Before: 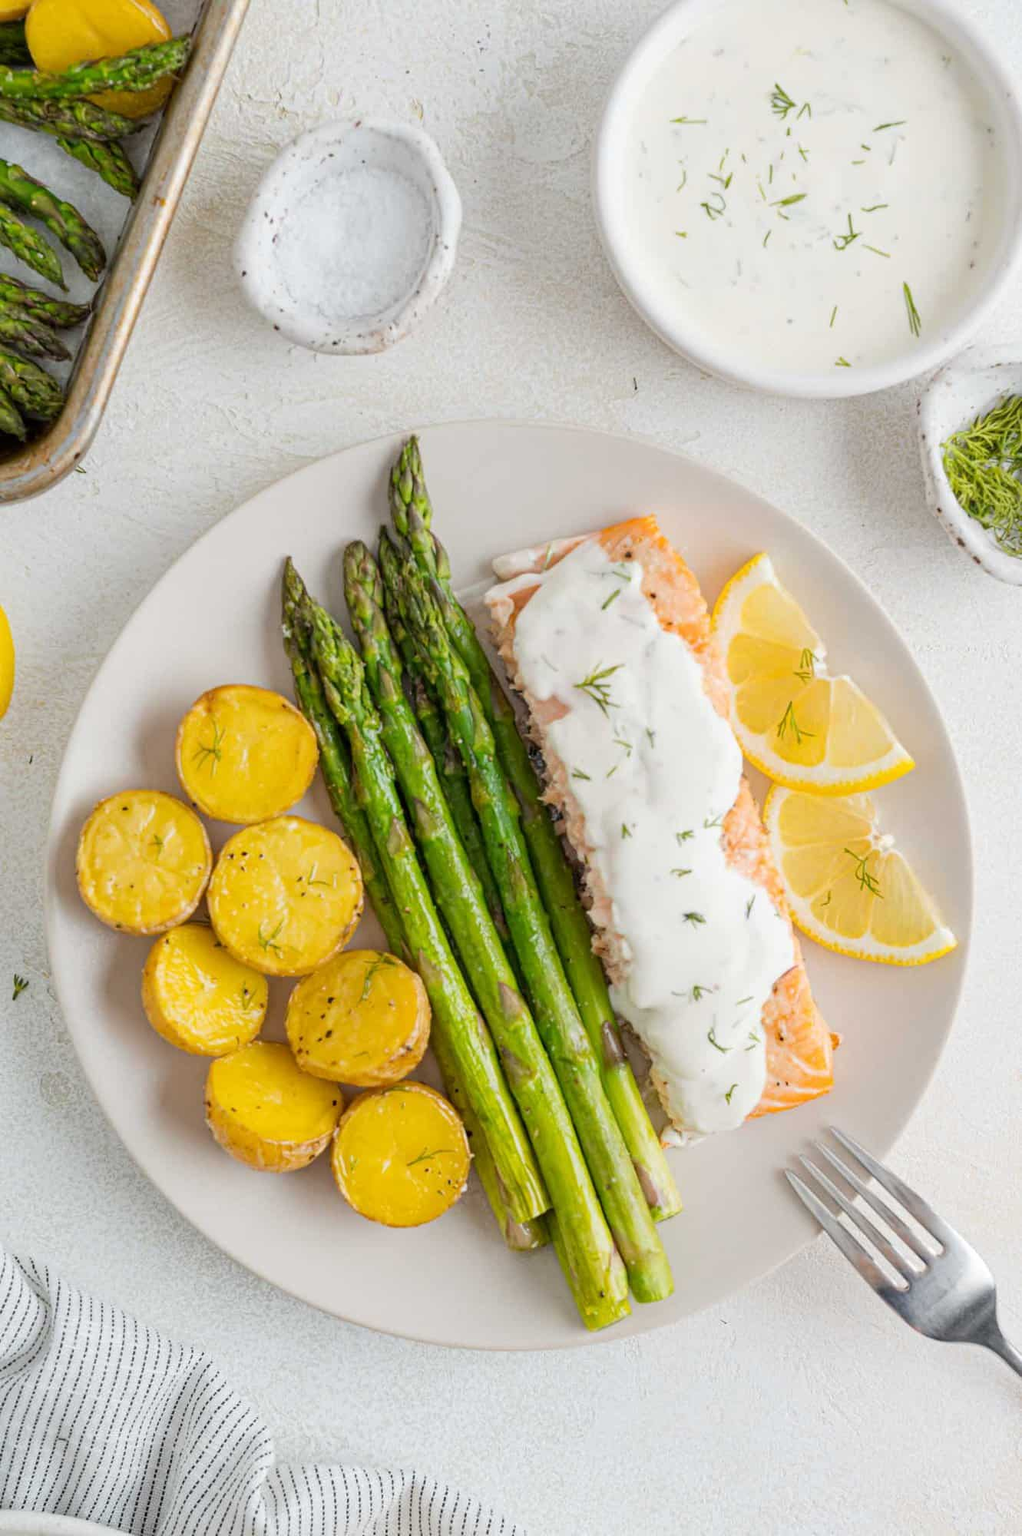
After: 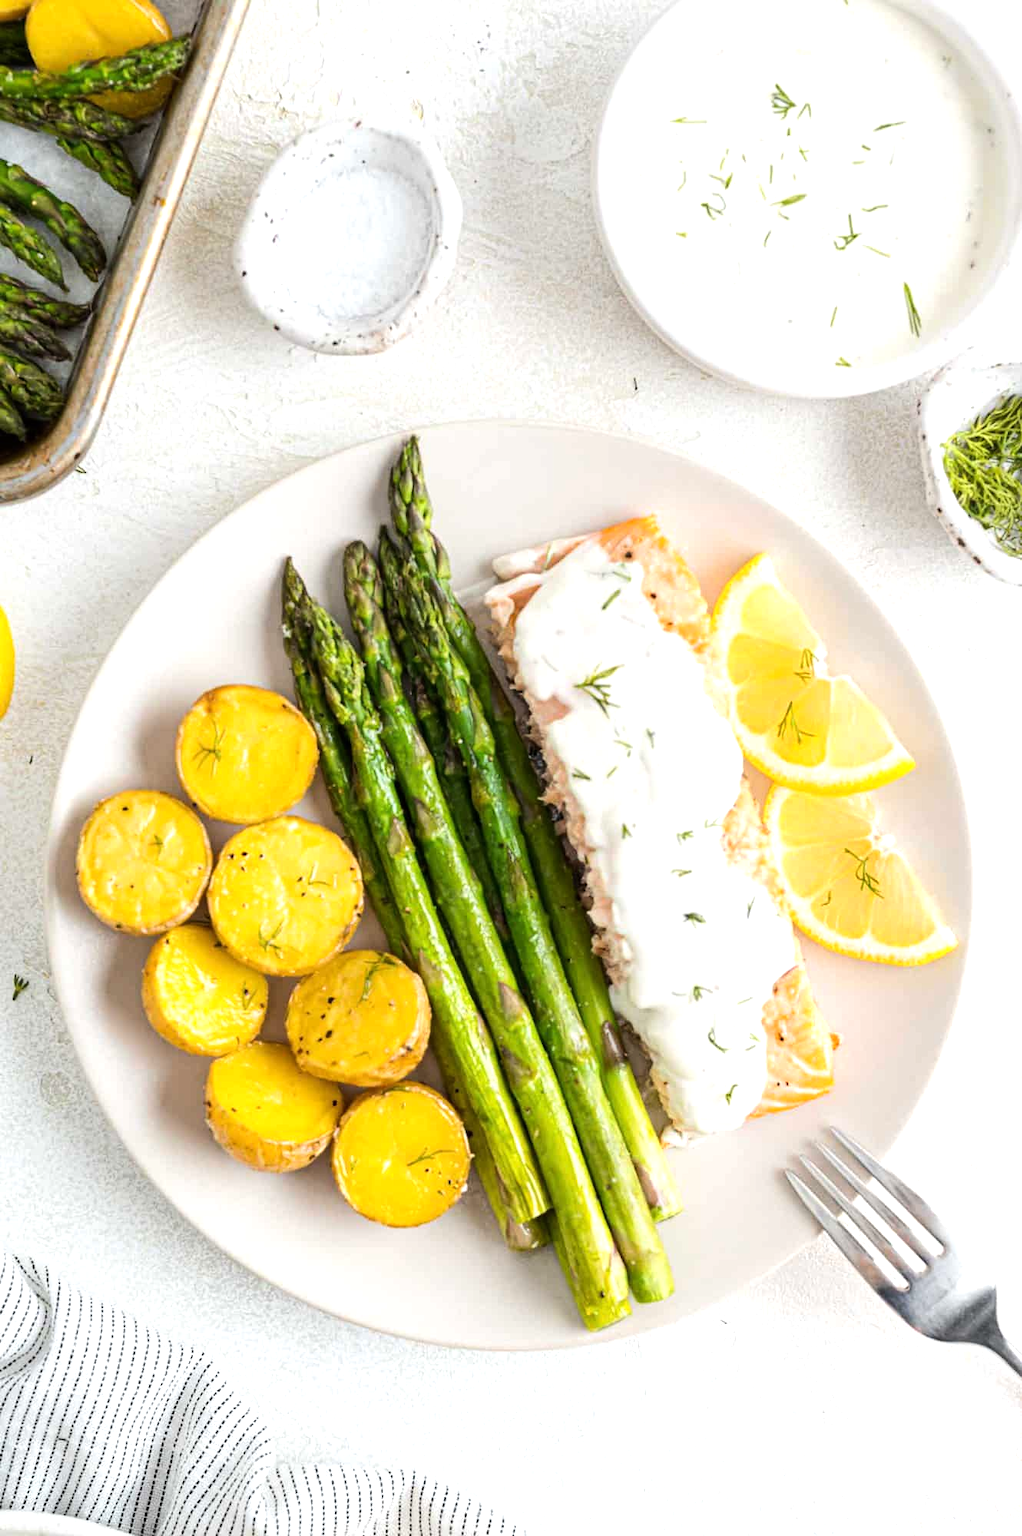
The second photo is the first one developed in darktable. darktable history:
tone equalizer: -8 EV -0.713 EV, -7 EV -0.728 EV, -6 EV -0.587 EV, -5 EV -0.386 EV, -3 EV 0.372 EV, -2 EV 0.6 EV, -1 EV 0.679 EV, +0 EV 0.756 EV, edges refinement/feathering 500, mask exposure compensation -1.57 EV, preserve details no
